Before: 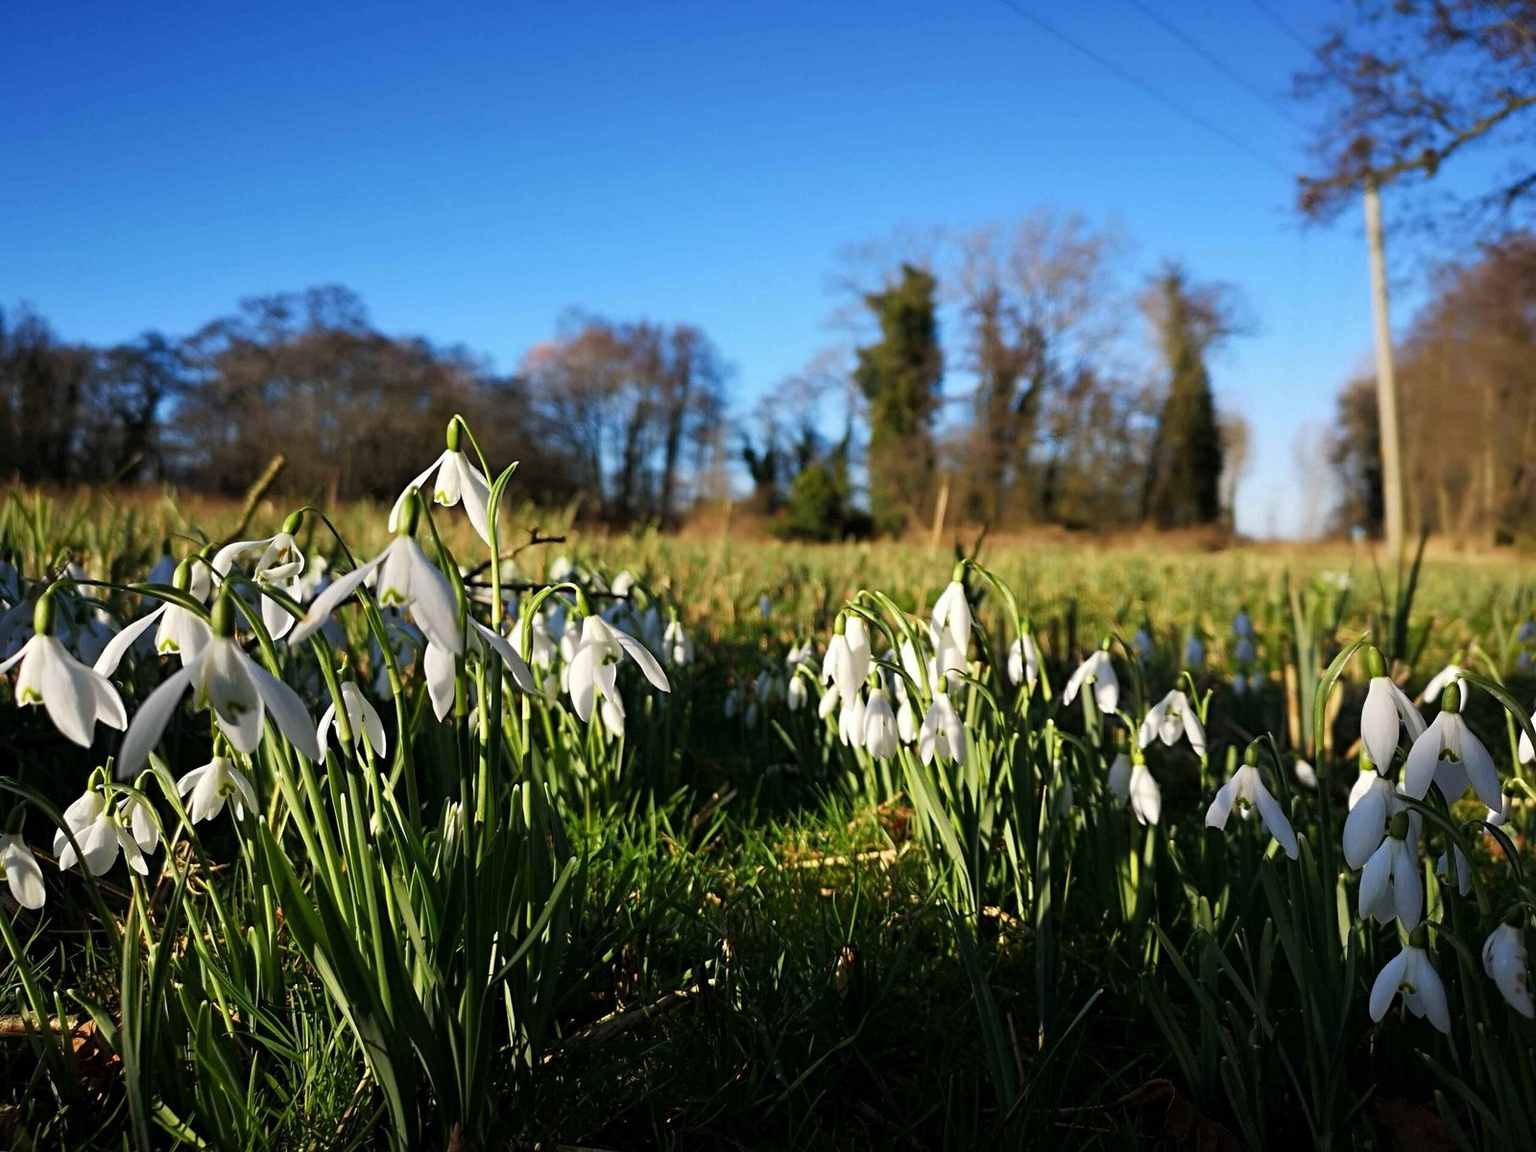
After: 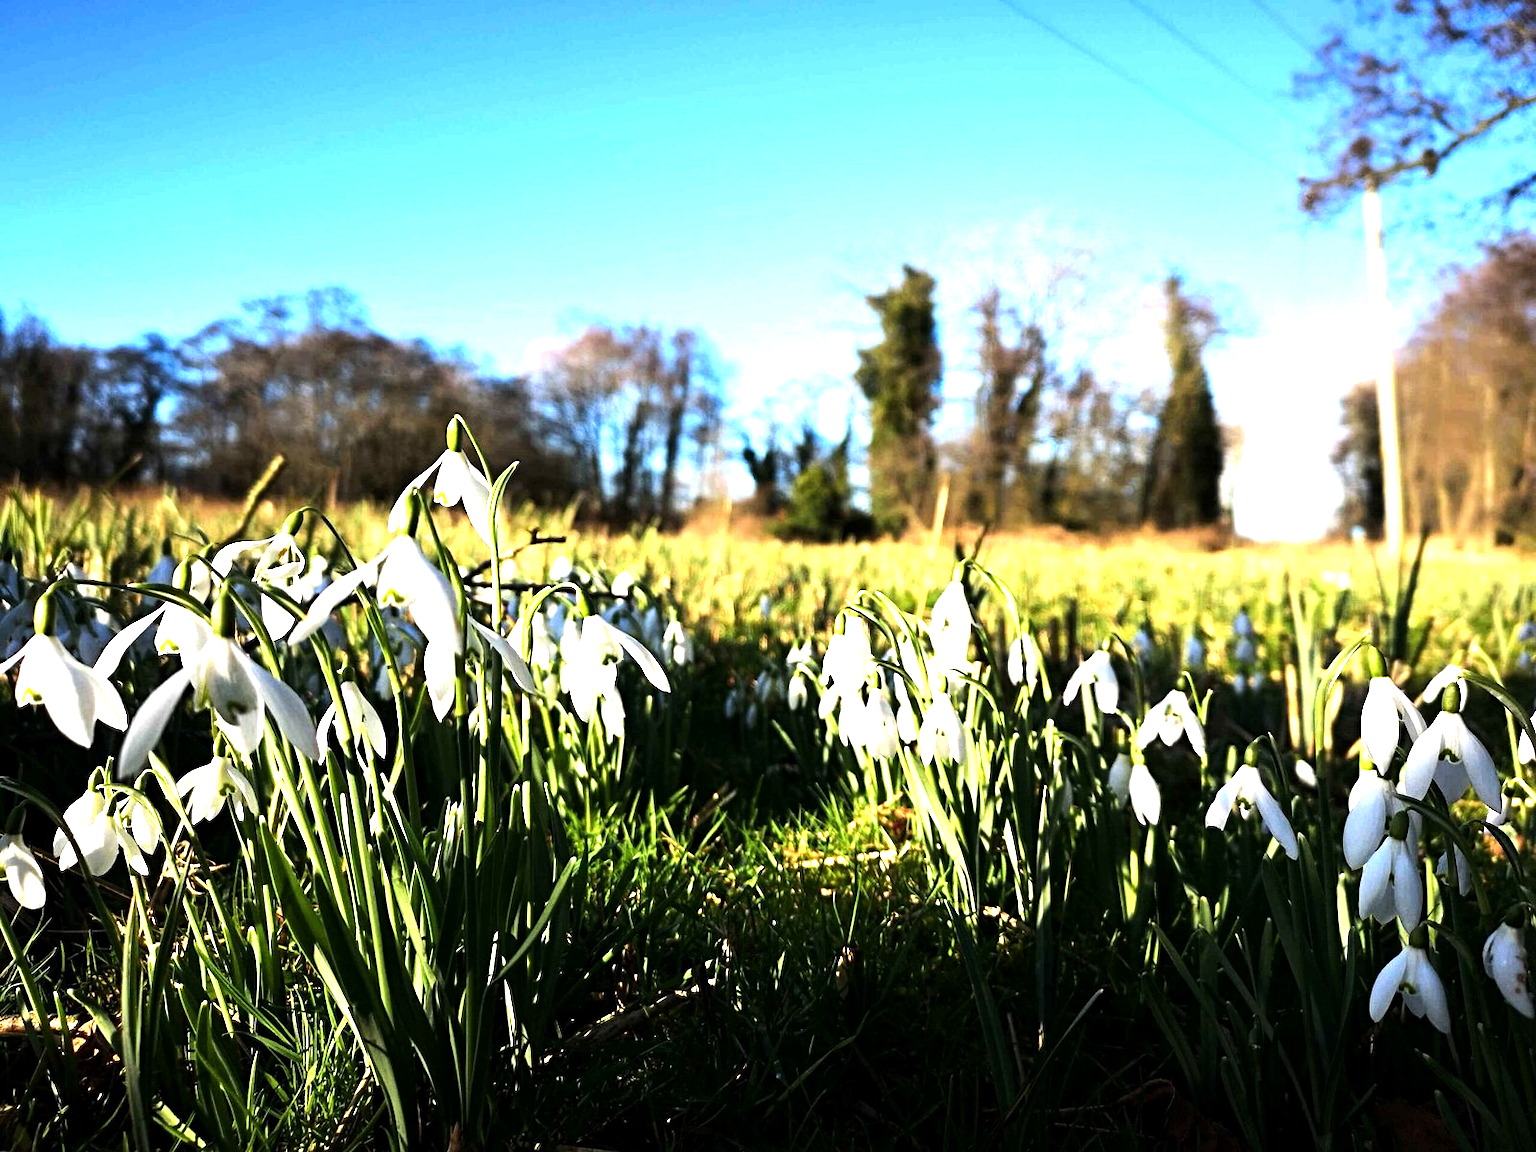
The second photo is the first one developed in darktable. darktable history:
tone equalizer: -8 EV -1.08 EV, -7 EV -1.01 EV, -6 EV -0.867 EV, -5 EV -0.578 EV, -3 EV 0.578 EV, -2 EV 0.867 EV, -1 EV 1.01 EV, +0 EV 1.08 EV, edges refinement/feathering 500, mask exposure compensation -1.57 EV, preserve details no
exposure: black level correction 0.001, exposure 0.955 EV, compensate exposure bias true, compensate highlight preservation false
